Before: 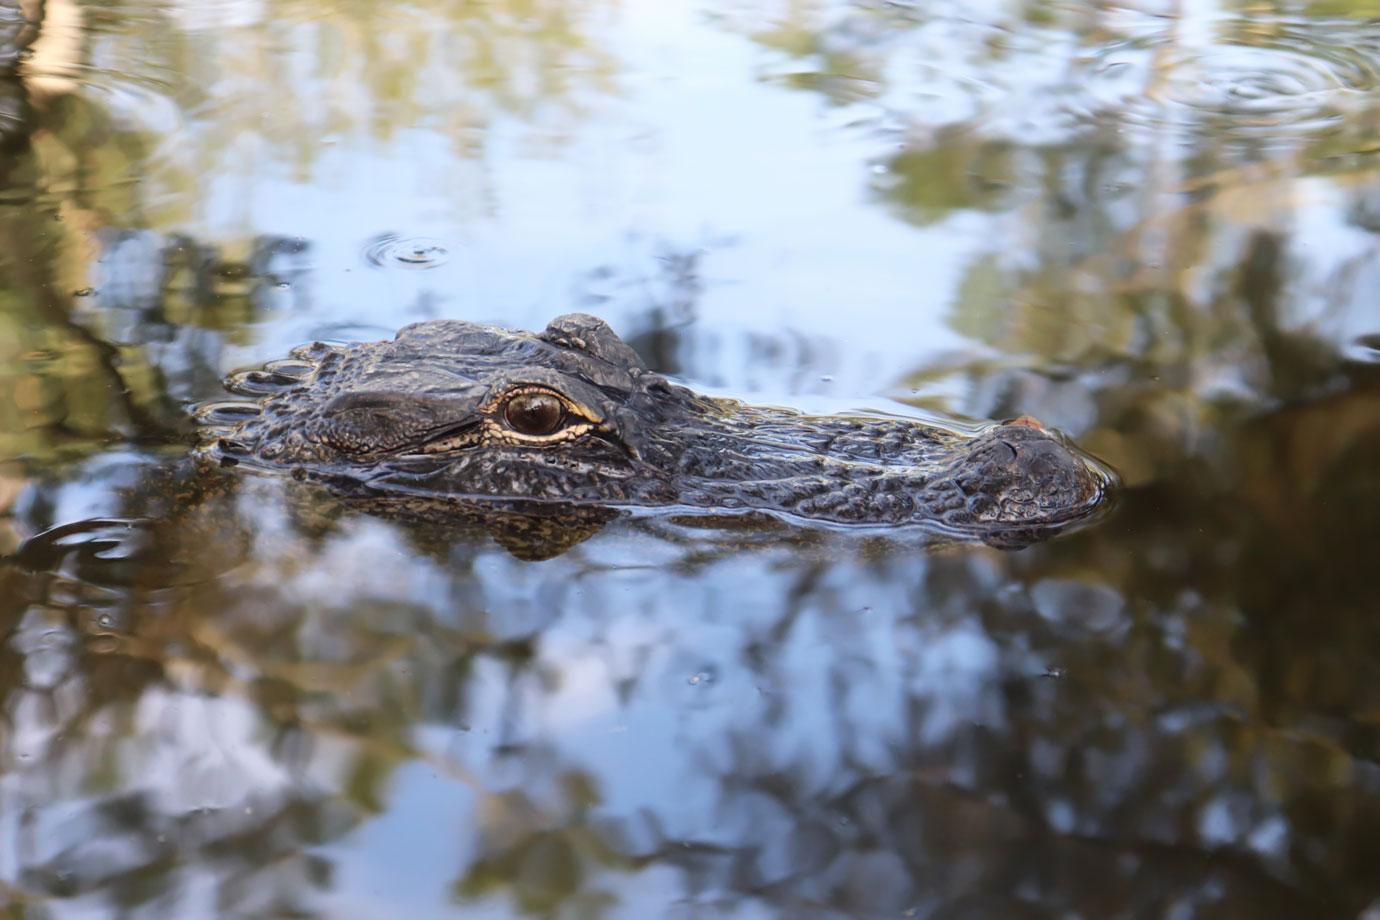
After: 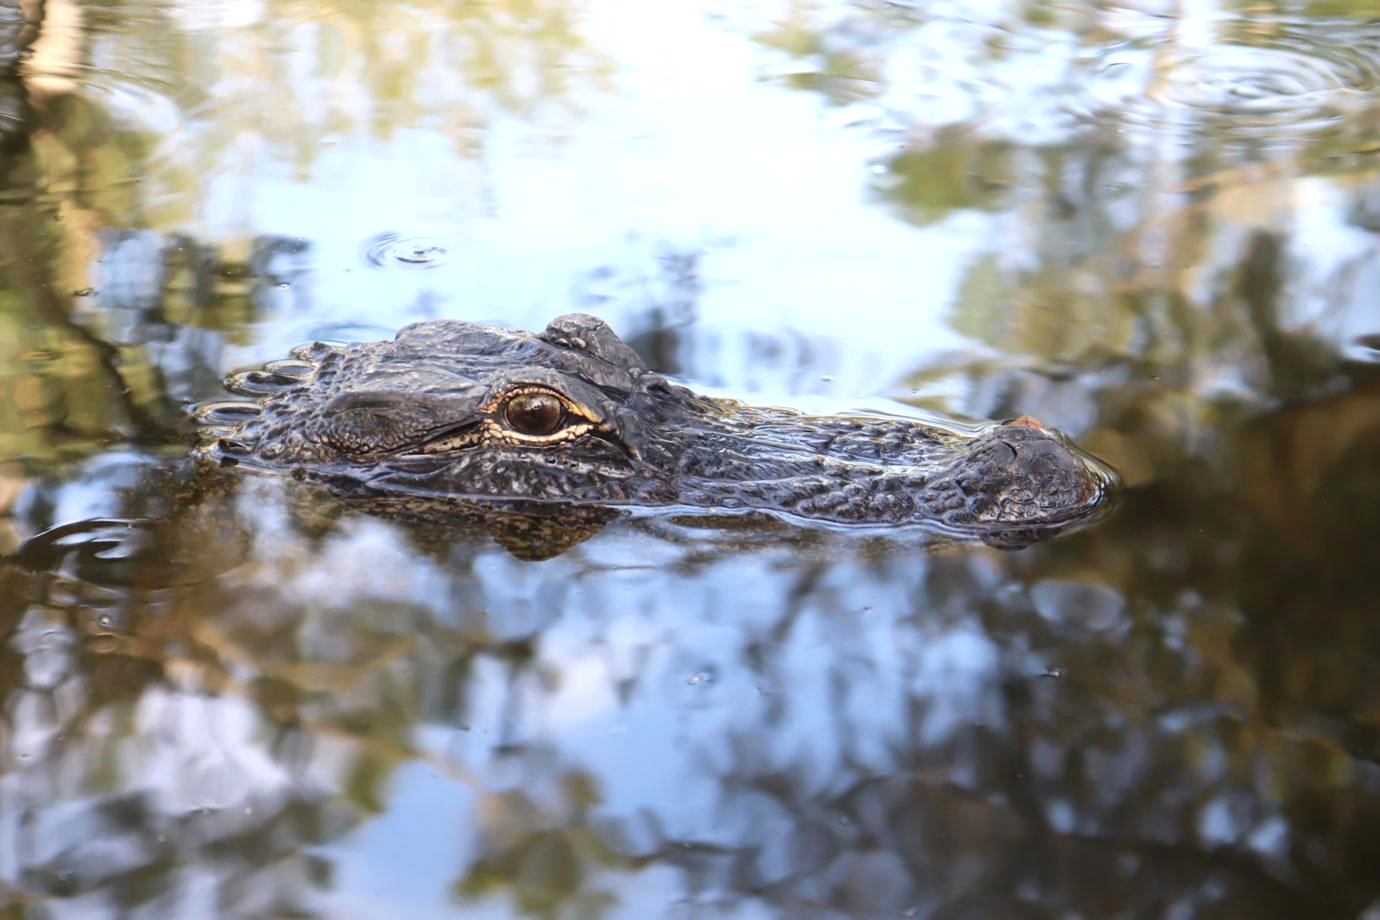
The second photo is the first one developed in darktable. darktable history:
exposure: exposure 0.376 EV, compensate highlight preservation false
vignetting: fall-off start 97.23%, saturation -0.024, center (-0.033, -0.042), width/height ratio 1.179, unbound false
